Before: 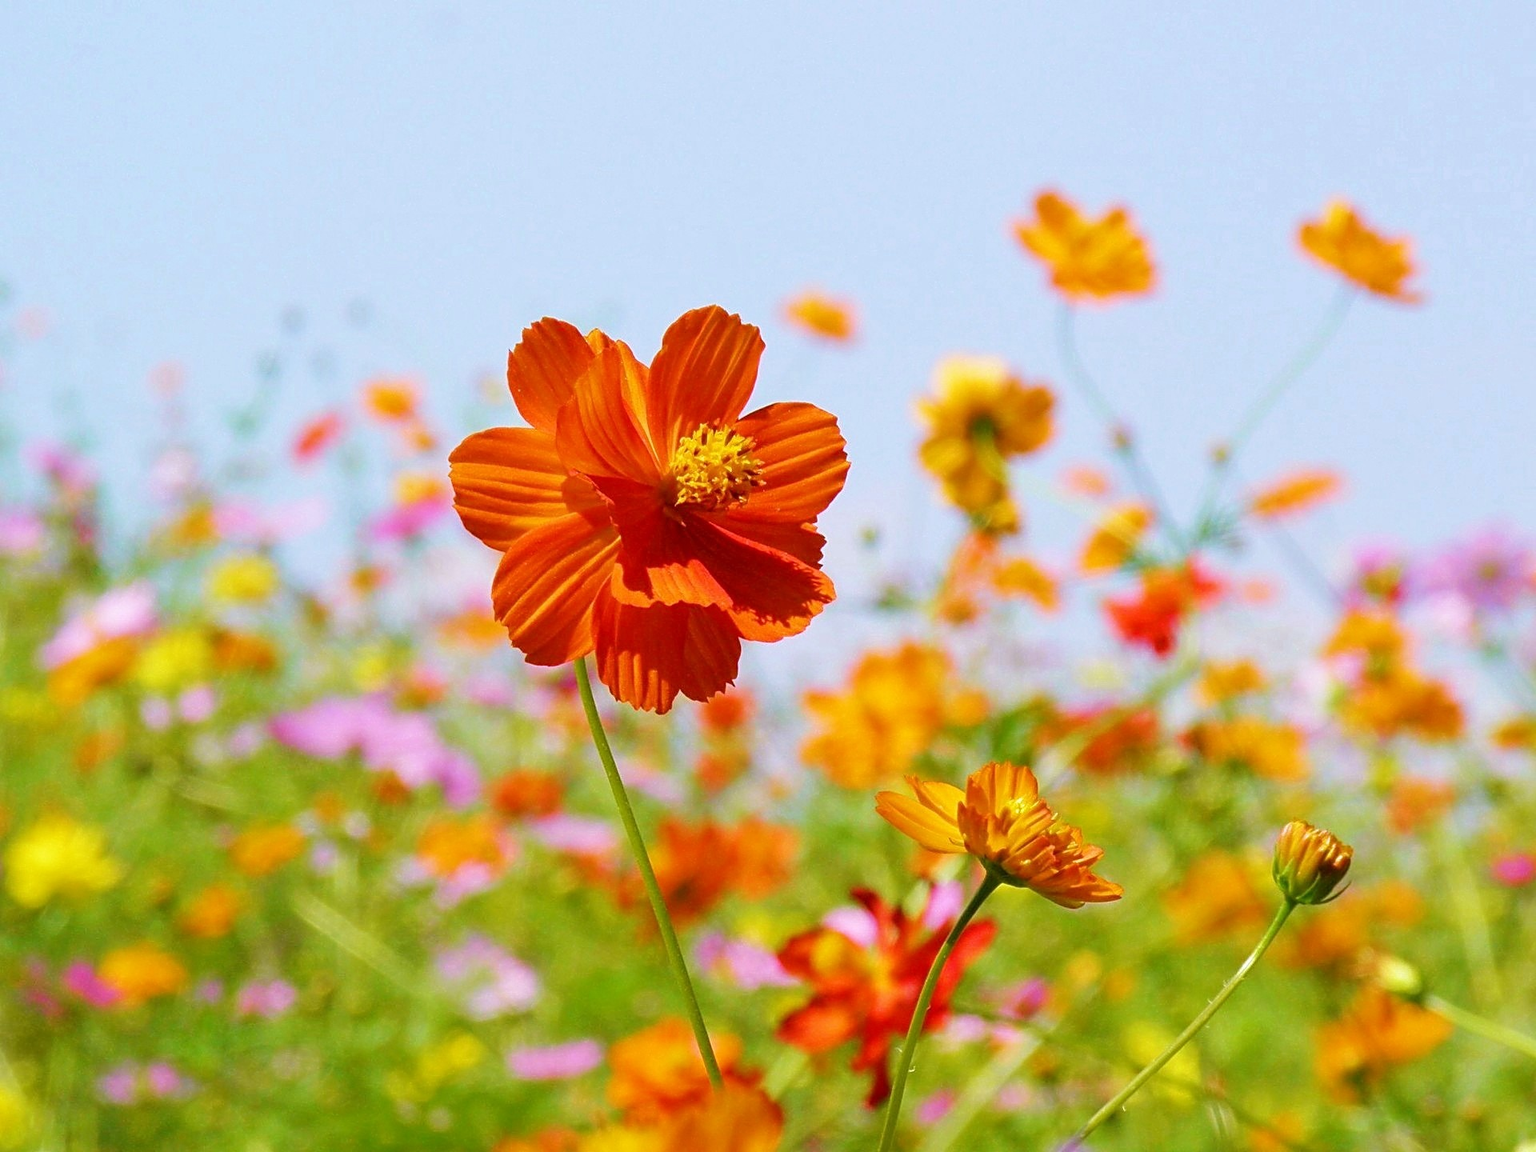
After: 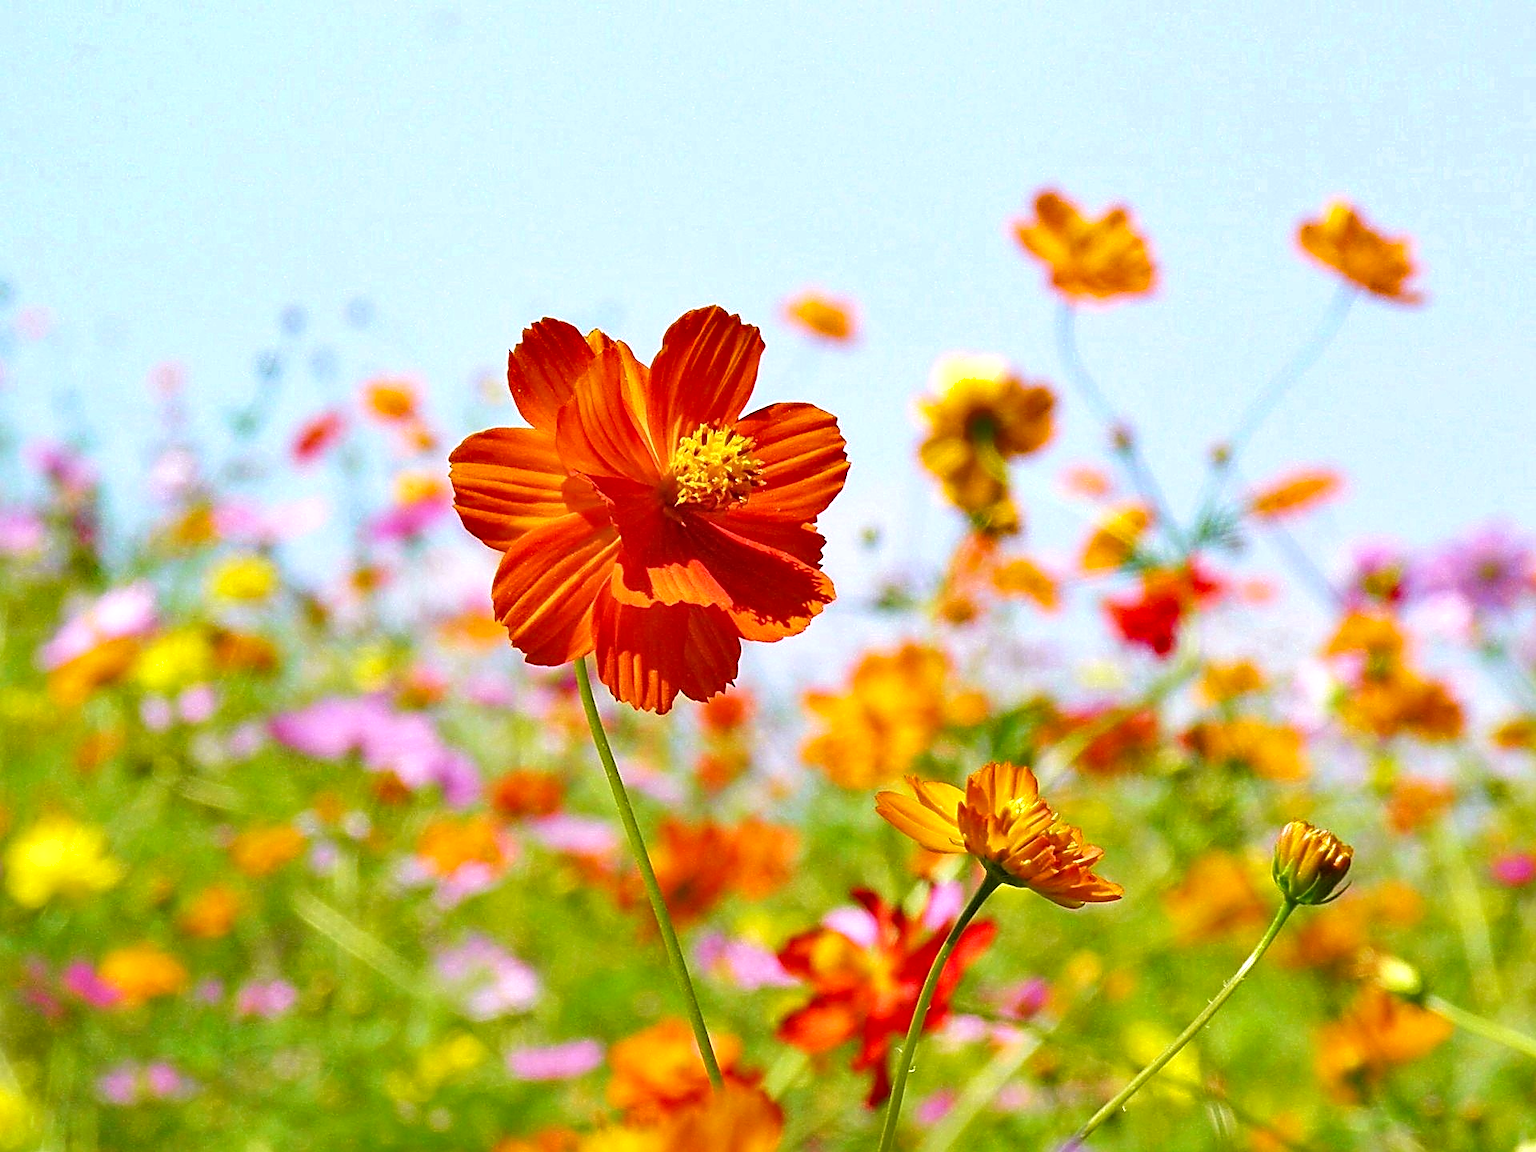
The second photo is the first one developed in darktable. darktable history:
sharpen: on, module defaults
shadows and highlights: shadows 32.67, highlights -46.08, compress 49.98%, soften with gaussian
tone equalizer: -8 EV -0.391 EV, -7 EV -0.399 EV, -6 EV -0.361 EV, -5 EV -0.204 EV, -3 EV 0.256 EV, -2 EV 0.349 EV, -1 EV 0.386 EV, +0 EV 0.42 EV, mask exposure compensation -0.51 EV
